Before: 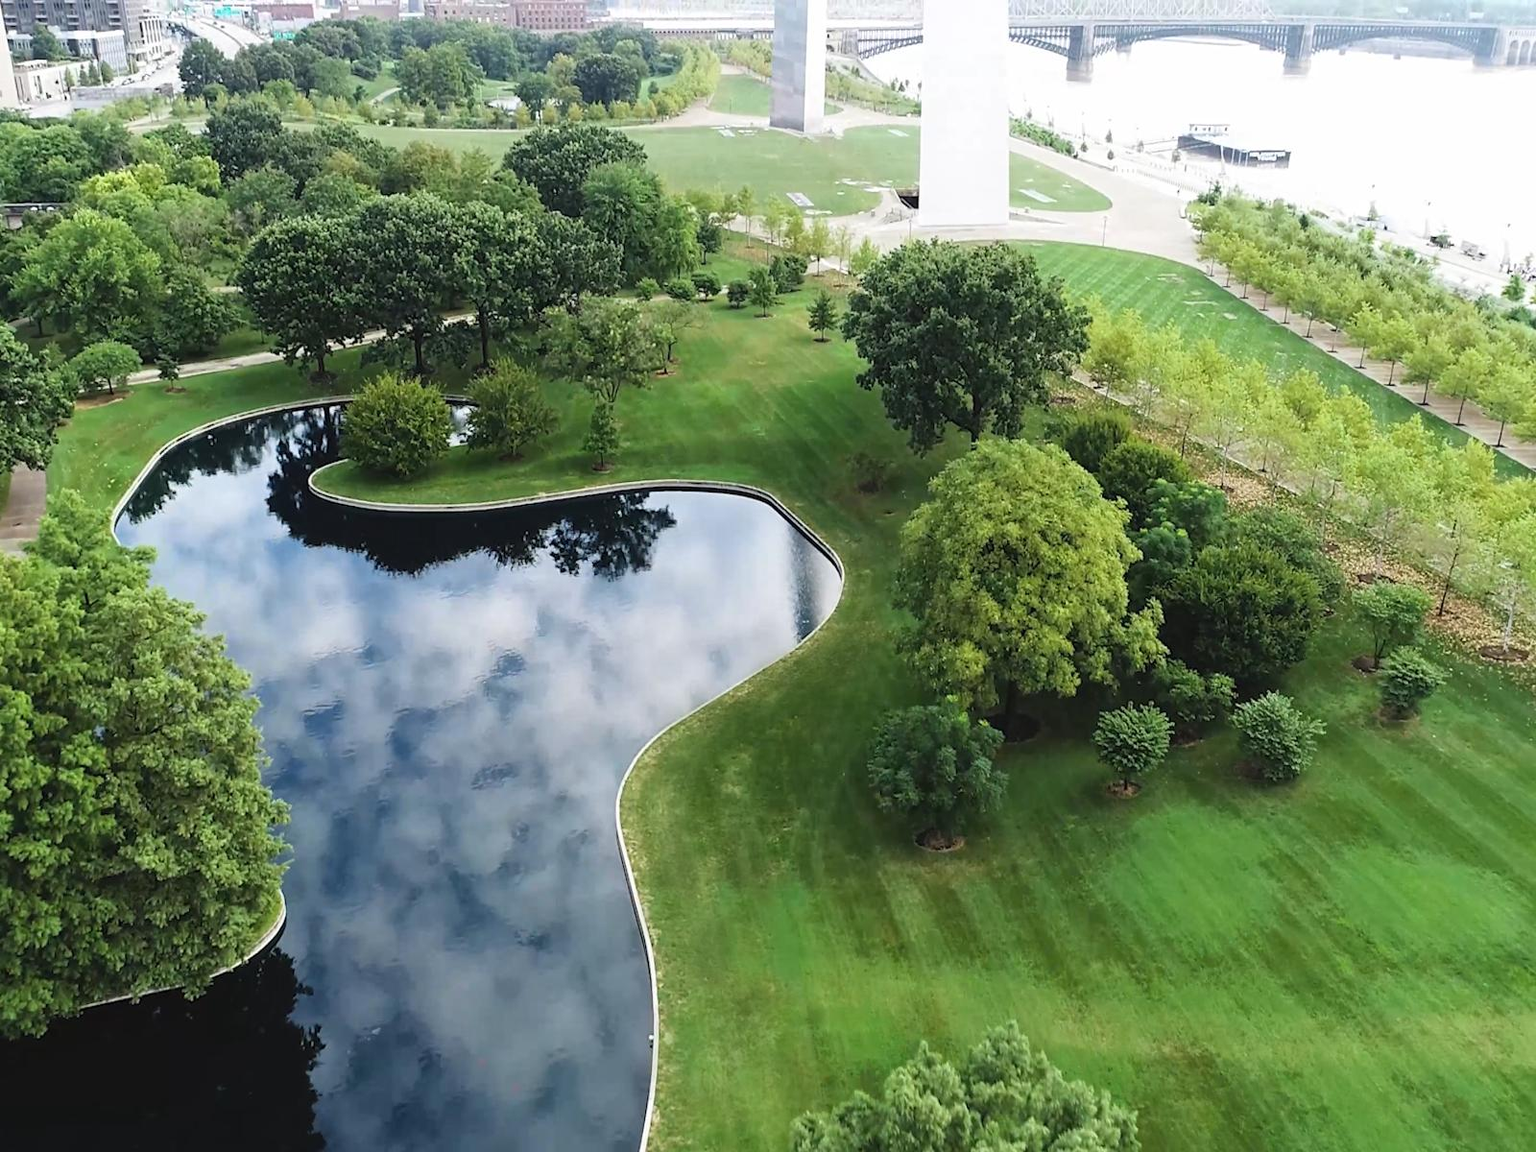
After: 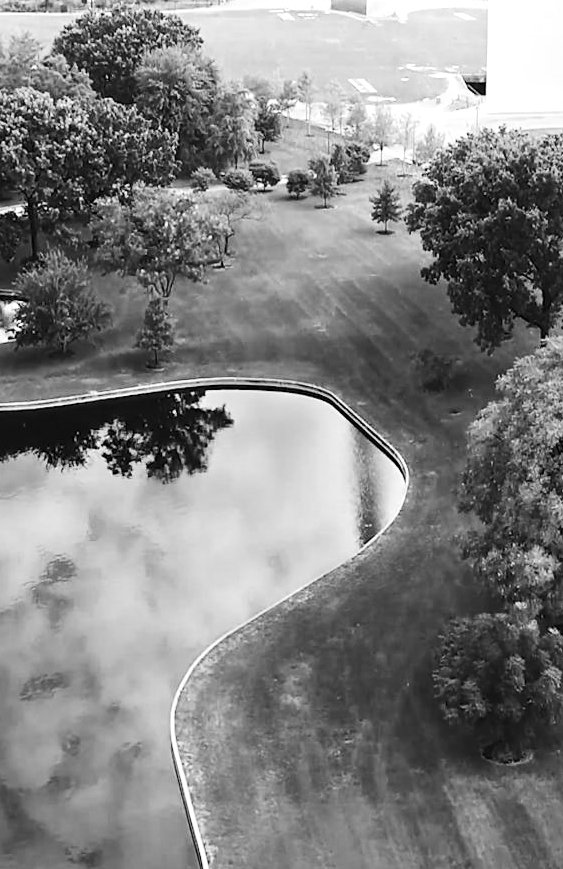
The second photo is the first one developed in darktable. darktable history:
crop and rotate: left 29.476%, top 10.214%, right 35.32%, bottom 17.333%
levels: mode automatic, gray 50.8%
tone curve: curves: ch0 [(0, 0) (0.055, 0.031) (0.282, 0.215) (0.729, 0.785) (1, 1)], color space Lab, linked channels, preserve colors none
white balance: red 0.871, blue 1.249
exposure: black level correction 0.001, exposure 0.5 EV, compensate exposure bias true, compensate highlight preservation false
monochrome: a -11.7, b 1.62, size 0.5, highlights 0.38
